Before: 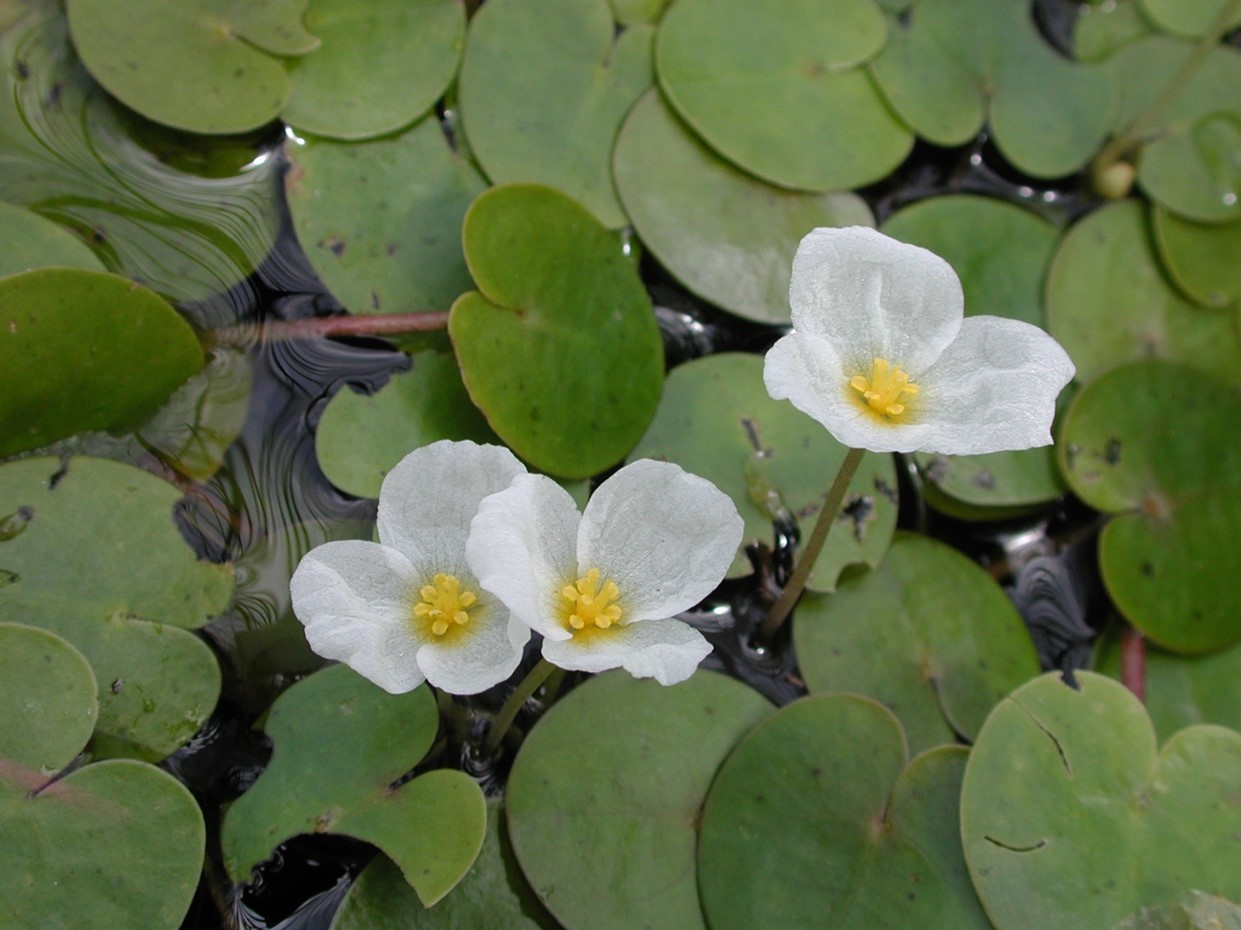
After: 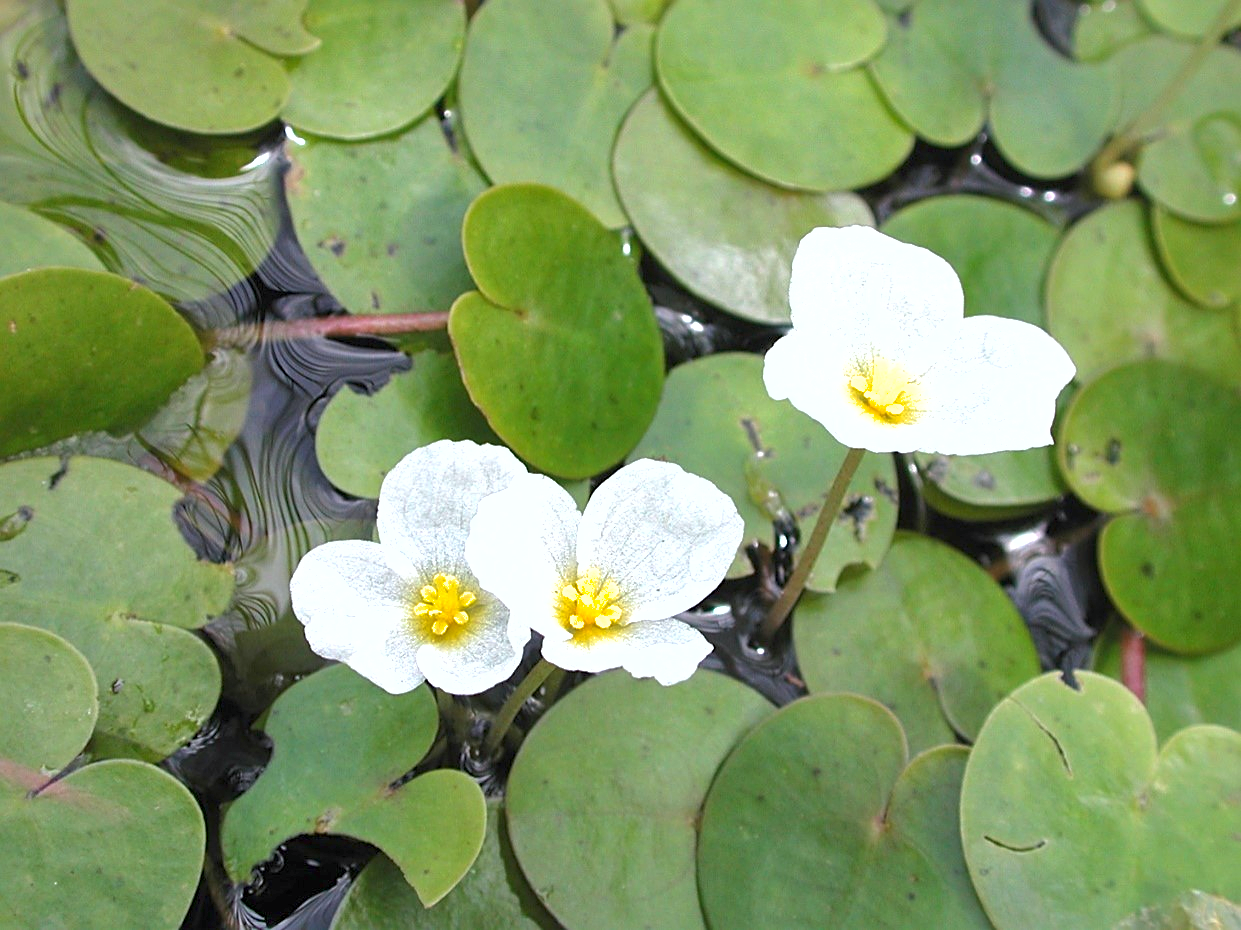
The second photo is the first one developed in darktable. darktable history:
sharpen: on, module defaults
color correction: highlights a* -0.083, highlights b* -5.32, shadows a* -0.128, shadows b* -0.076
shadows and highlights: on, module defaults
exposure: black level correction 0, exposure 1.2 EV, compensate highlight preservation false
